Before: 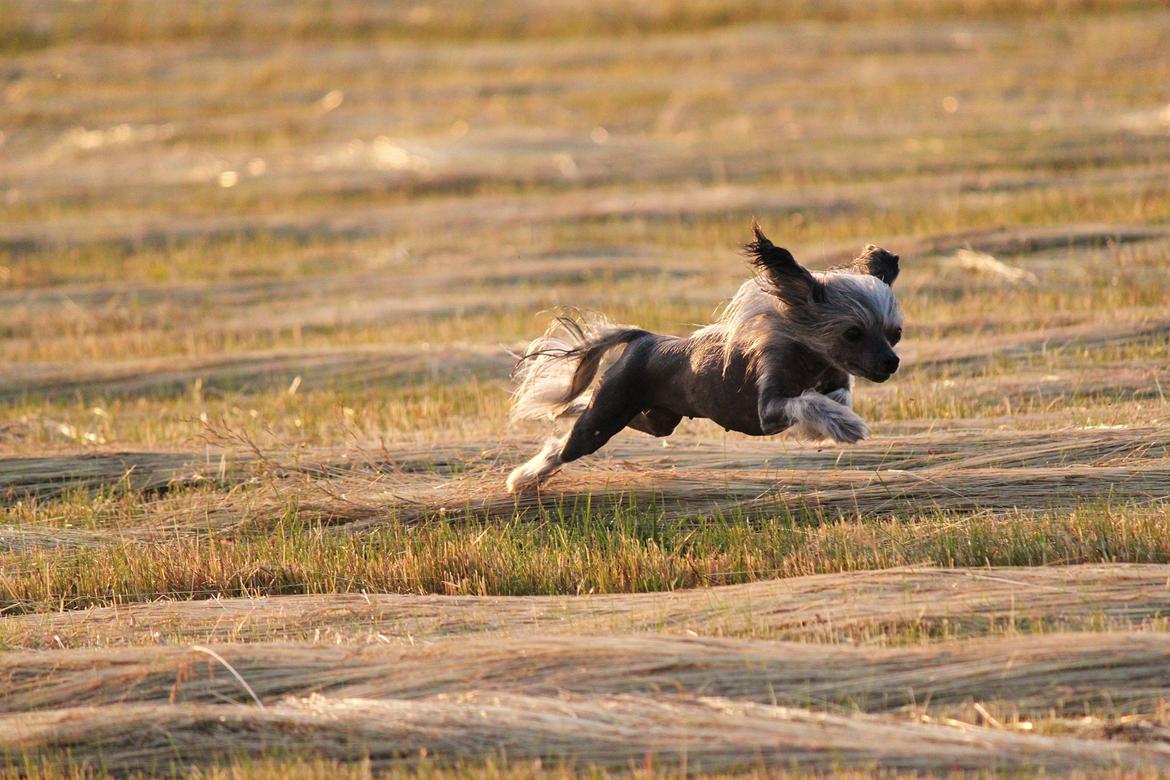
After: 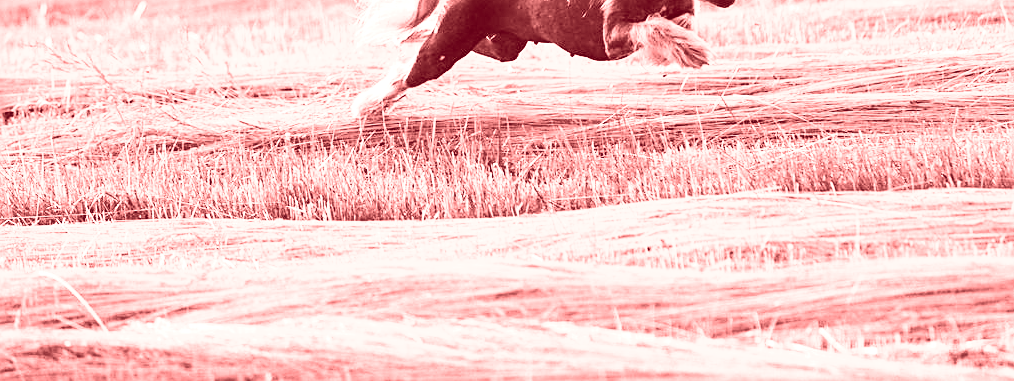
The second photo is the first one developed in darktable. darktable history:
exposure: black level correction 0, exposure 0.7 EV, compensate exposure bias true, compensate highlight preservation false
sharpen: on, module defaults
tone curve: curves: ch0 [(0, 0.029) (0.087, 0.084) (0.227, 0.239) (0.46, 0.576) (0.657, 0.796) (0.861, 0.932) (0.997, 0.951)]; ch1 [(0, 0) (0.353, 0.344) (0.45, 0.46) (0.502, 0.494) (0.534, 0.523) (0.573, 0.576) (0.602, 0.631) (0.647, 0.669) (1, 1)]; ch2 [(0, 0) (0.333, 0.346) (0.385, 0.395) (0.44, 0.466) (0.5, 0.493) (0.521, 0.56) (0.553, 0.579) (0.573, 0.599) (0.667, 0.777) (1, 1)], color space Lab, independent channels, preserve colors none
crop and rotate: left 13.306%, top 48.129%, bottom 2.928%
colorize: saturation 60%, source mix 100%
color balance rgb: linear chroma grading › global chroma 15%, perceptual saturation grading › global saturation 30%
color contrast: green-magenta contrast 0.85, blue-yellow contrast 1.25, unbound 0
